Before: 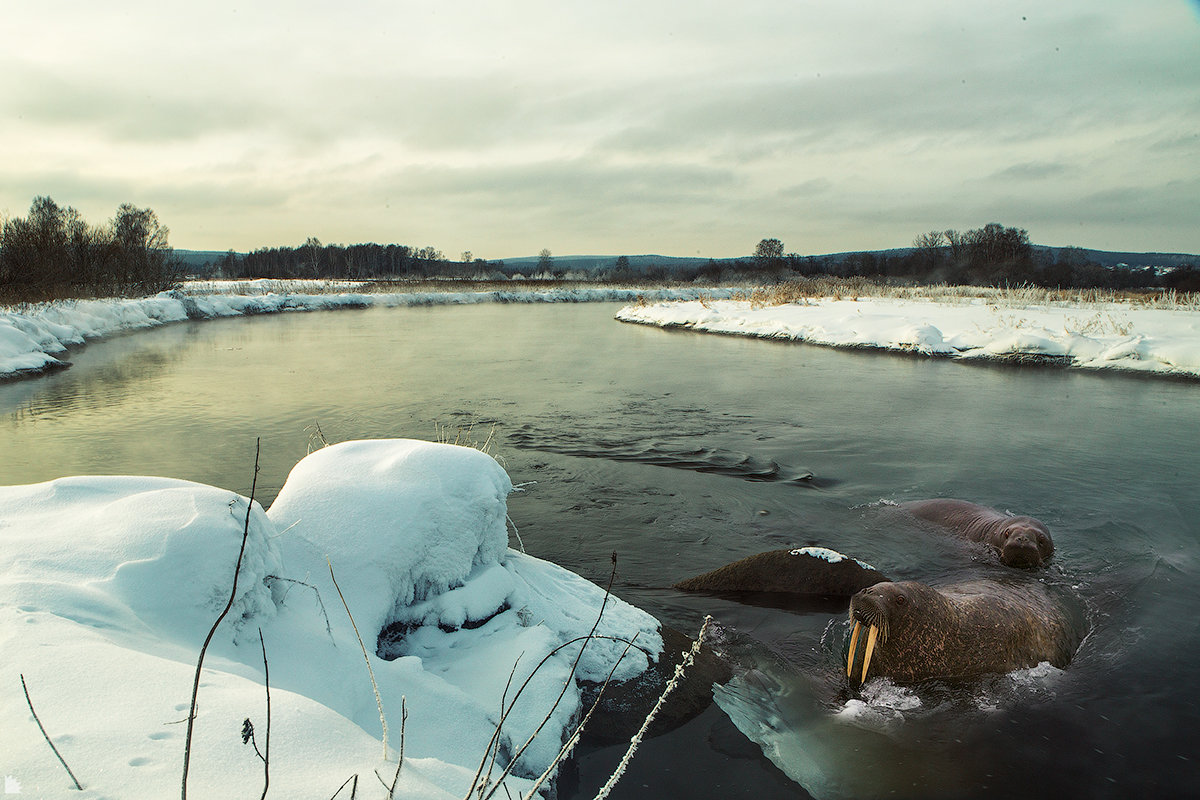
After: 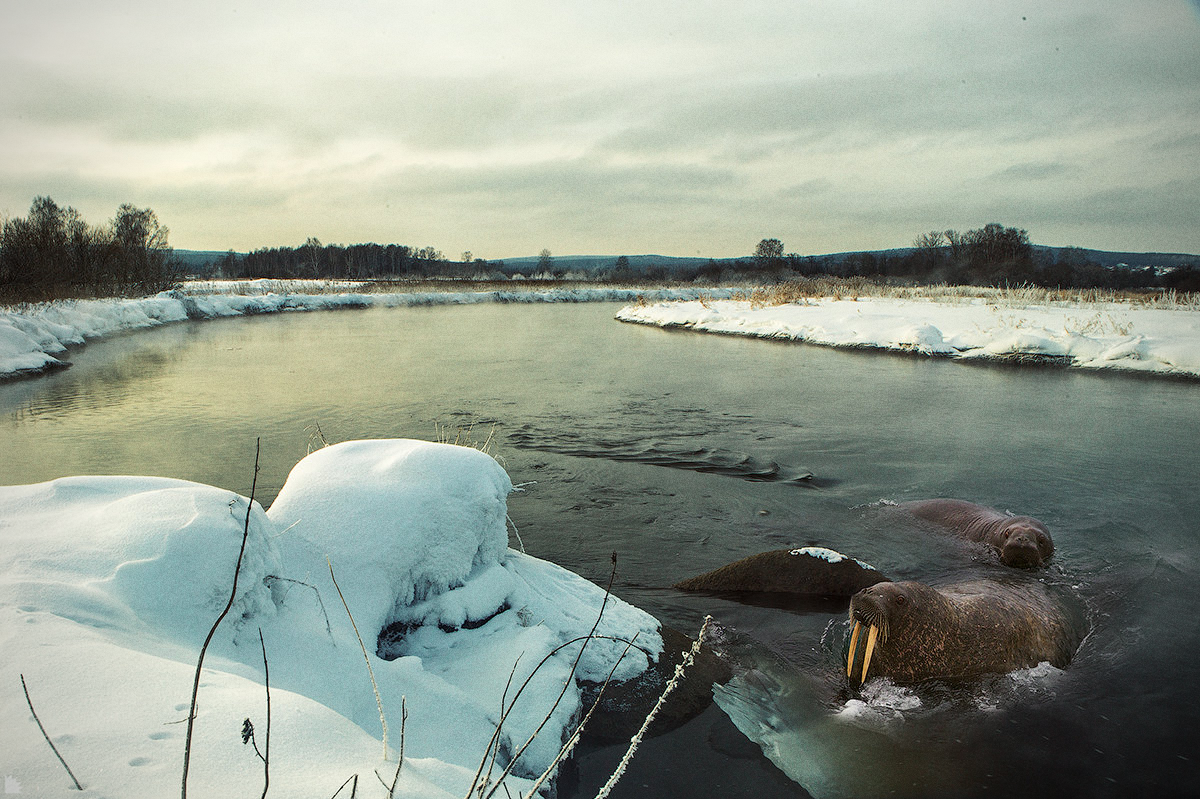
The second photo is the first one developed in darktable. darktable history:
crop: bottom 0.071%
vignetting: on, module defaults
grain: coarseness 0.09 ISO
